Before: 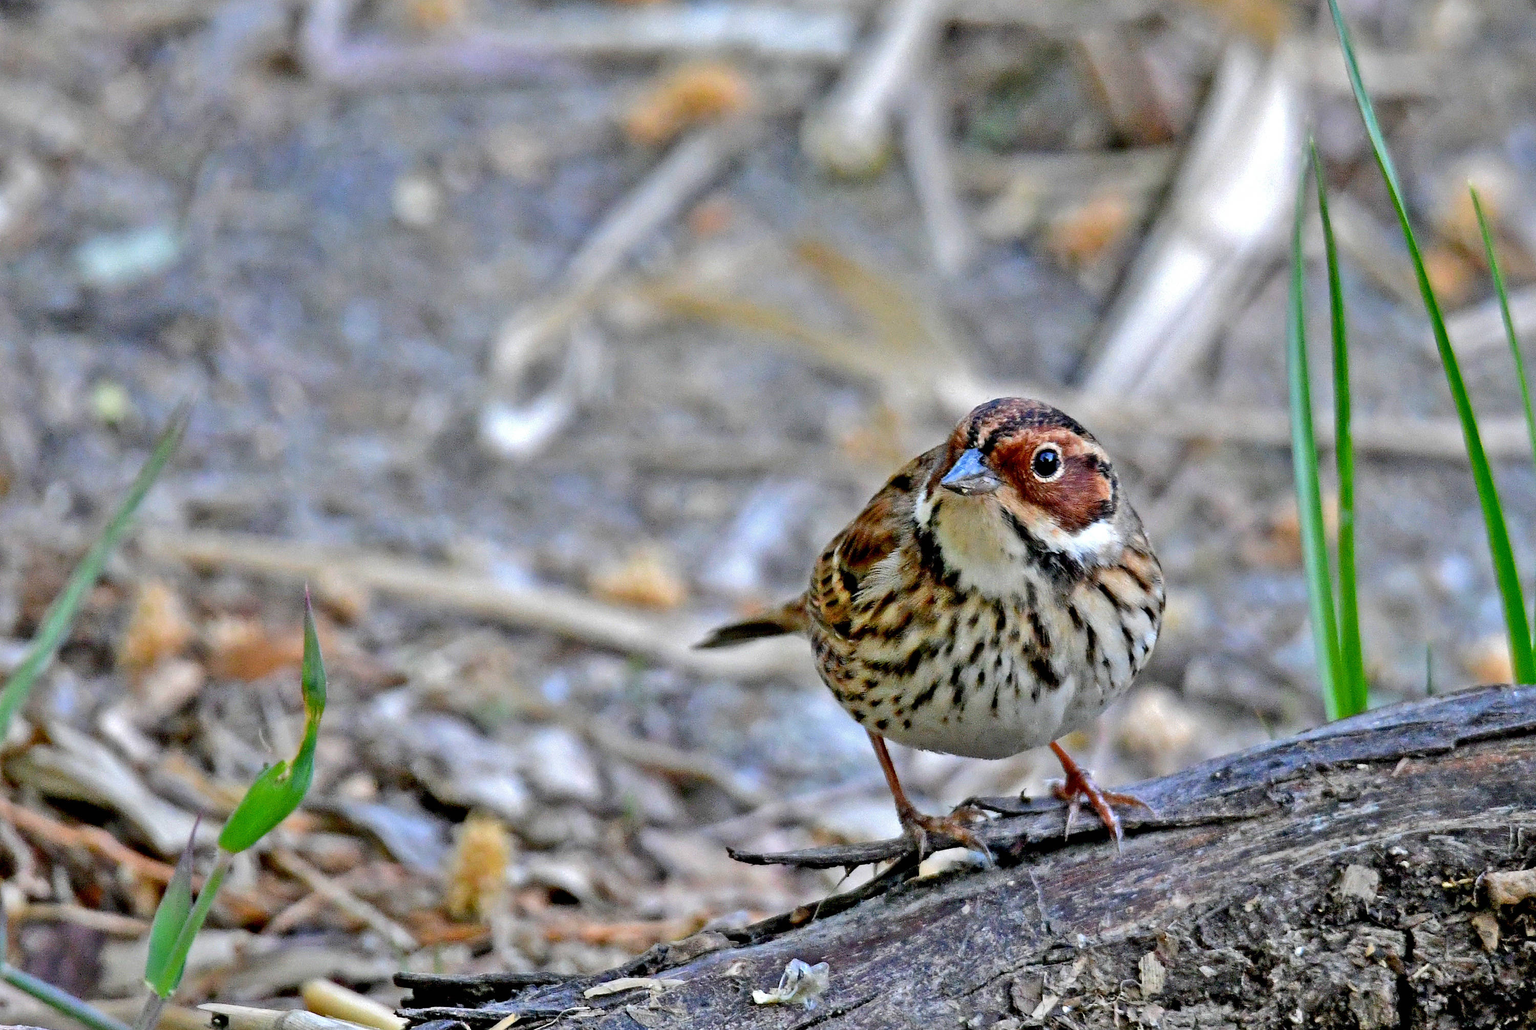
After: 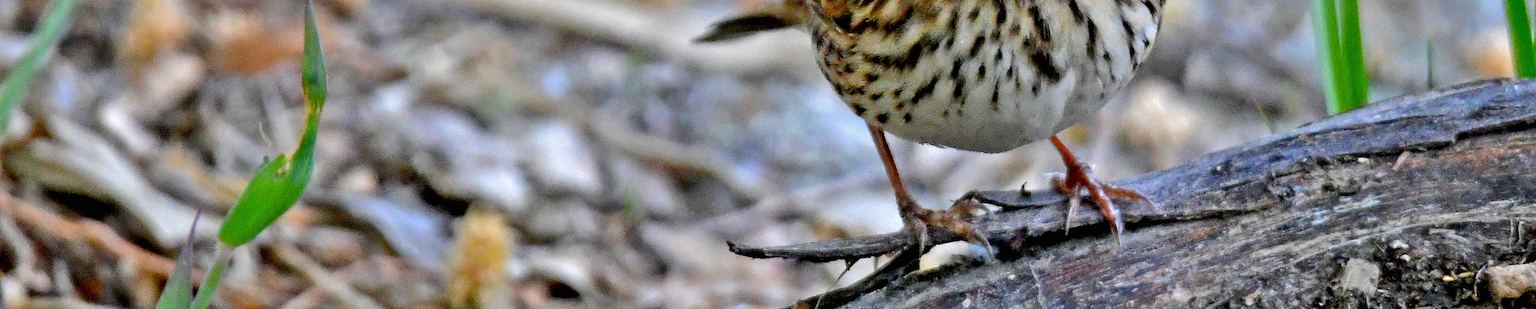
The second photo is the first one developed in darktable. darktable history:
exposure: black level correction 0, compensate highlight preservation false
crop and rotate: top 58.965%, bottom 10.94%
